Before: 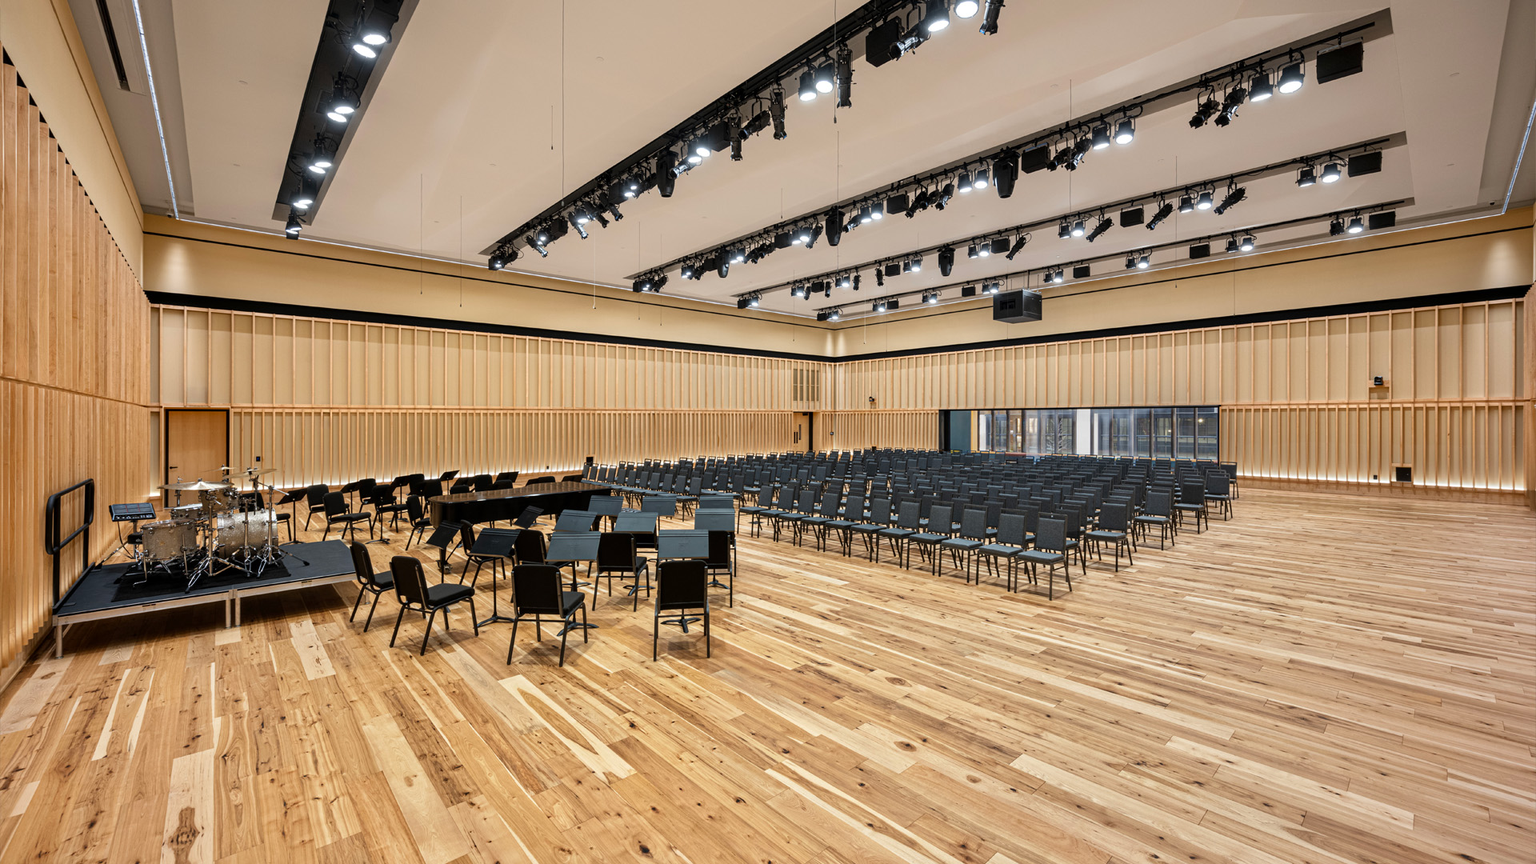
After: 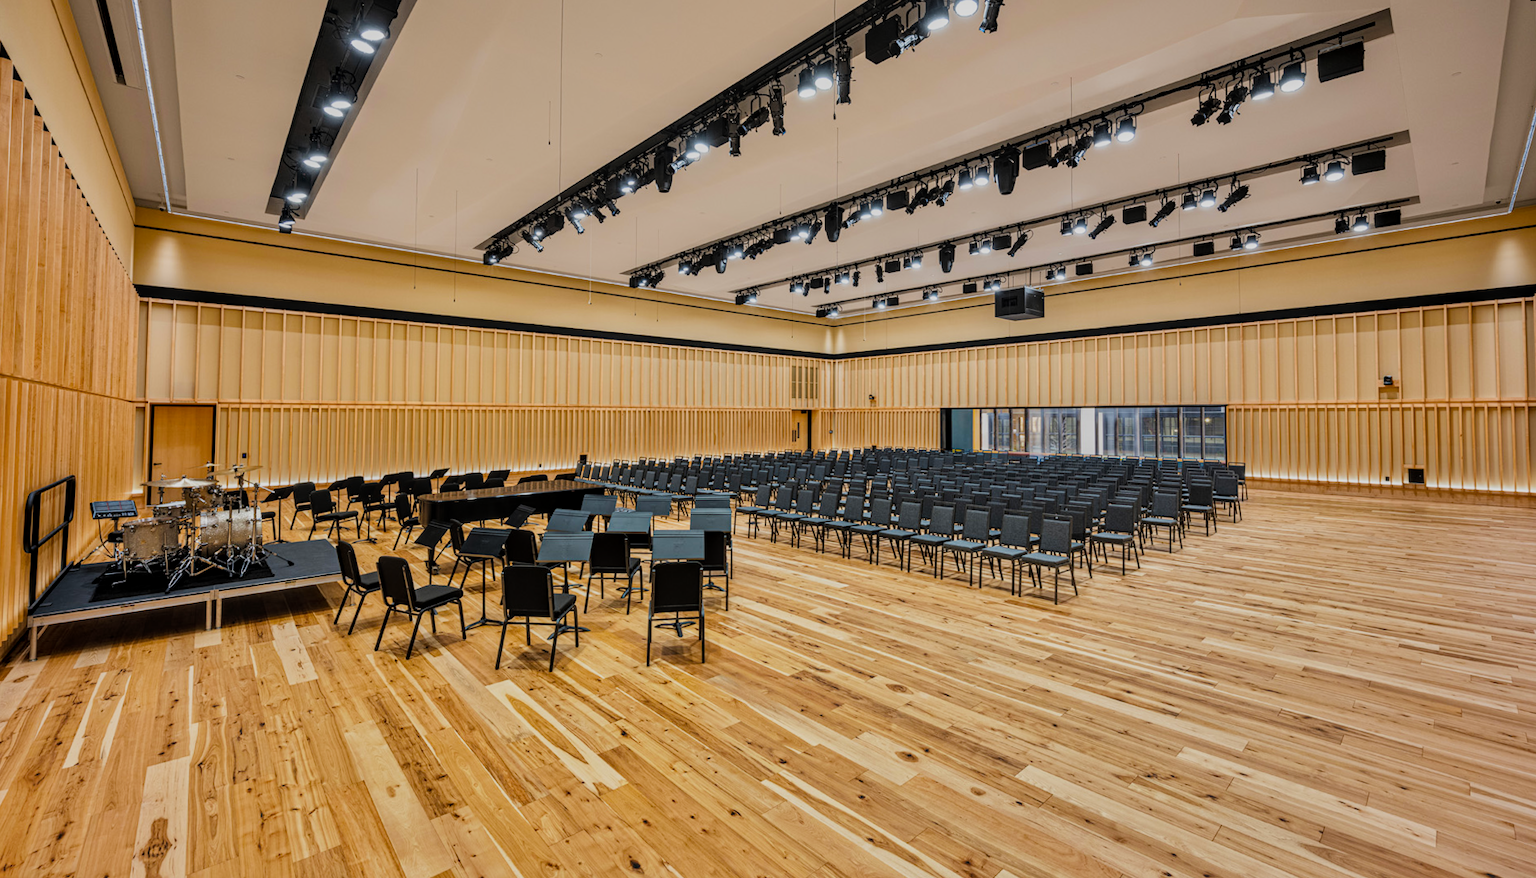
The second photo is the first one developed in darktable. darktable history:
shadows and highlights: low approximation 0.01, soften with gaussian
local contrast: on, module defaults
rotate and perspective: rotation 0.226°, lens shift (vertical) -0.042, crop left 0.023, crop right 0.982, crop top 0.006, crop bottom 0.994
color balance rgb: perceptual saturation grading › global saturation 25%, global vibrance 20%
filmic rgb: black relative exposure -7.65 EV, white relative exposure 4.56 EV, hardness 3.61
exposure: black level correction -0.008, exposure 0.067 EV, compensate highlight preservation false
